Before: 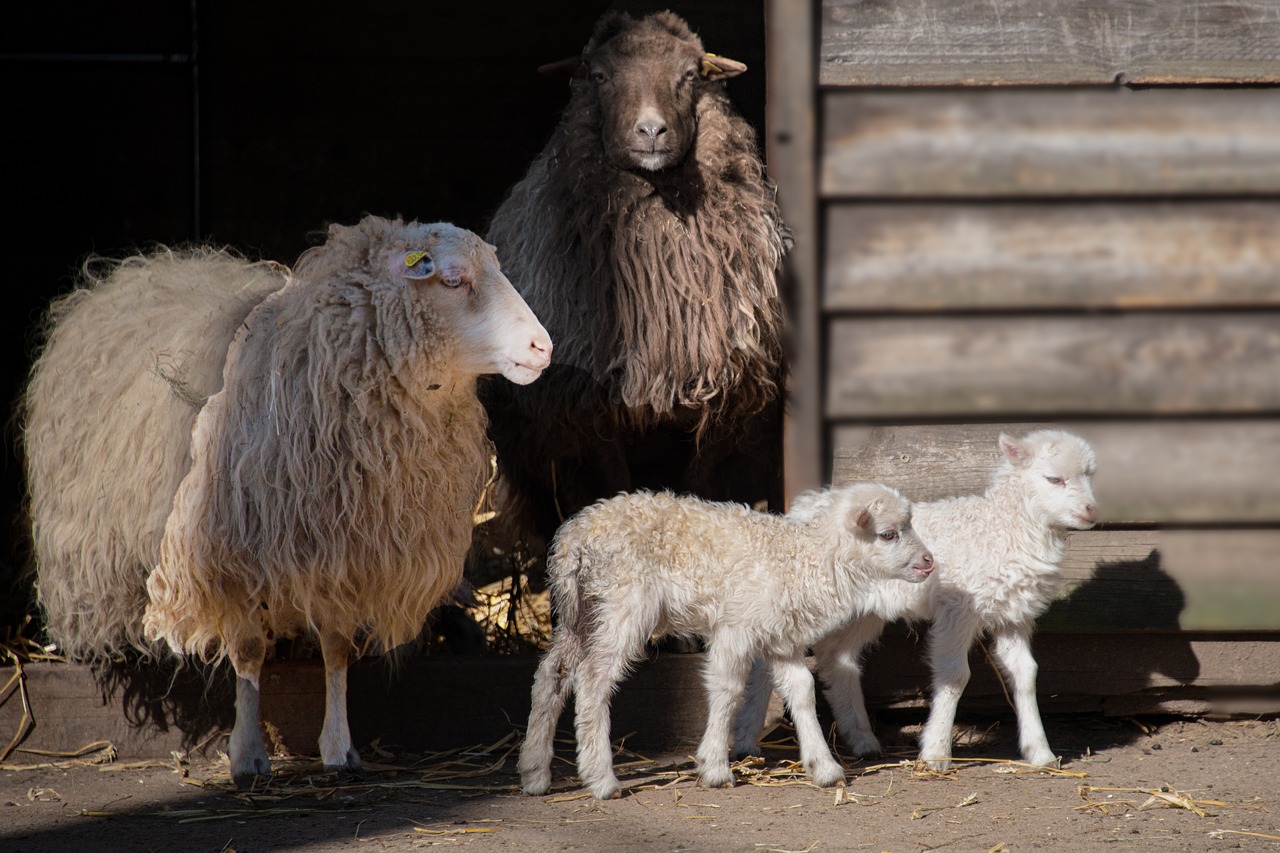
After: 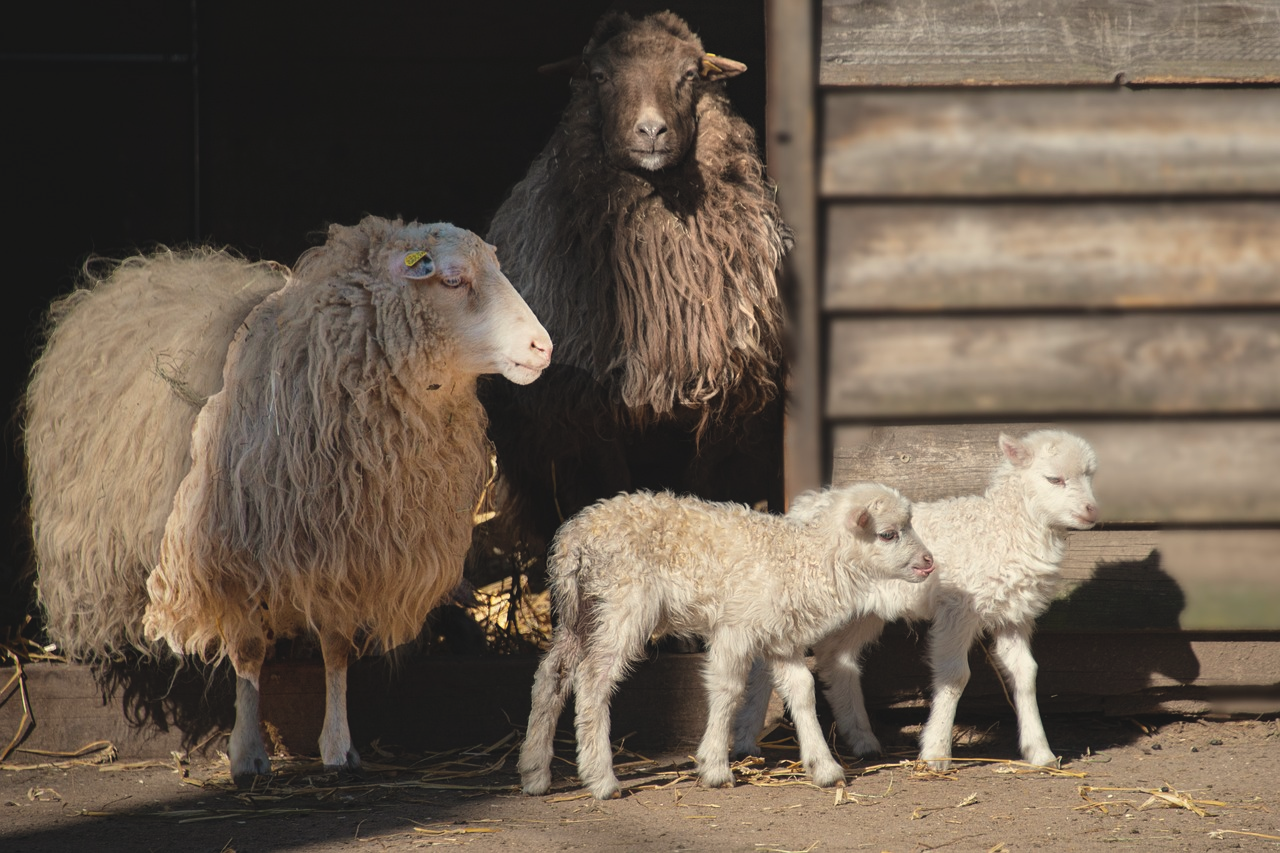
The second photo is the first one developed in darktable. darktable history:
white balance: red 1.029, blue 0.92
exposure: black level correction -0.008, exposure 0.067 EV, compensate highlight preservation false
